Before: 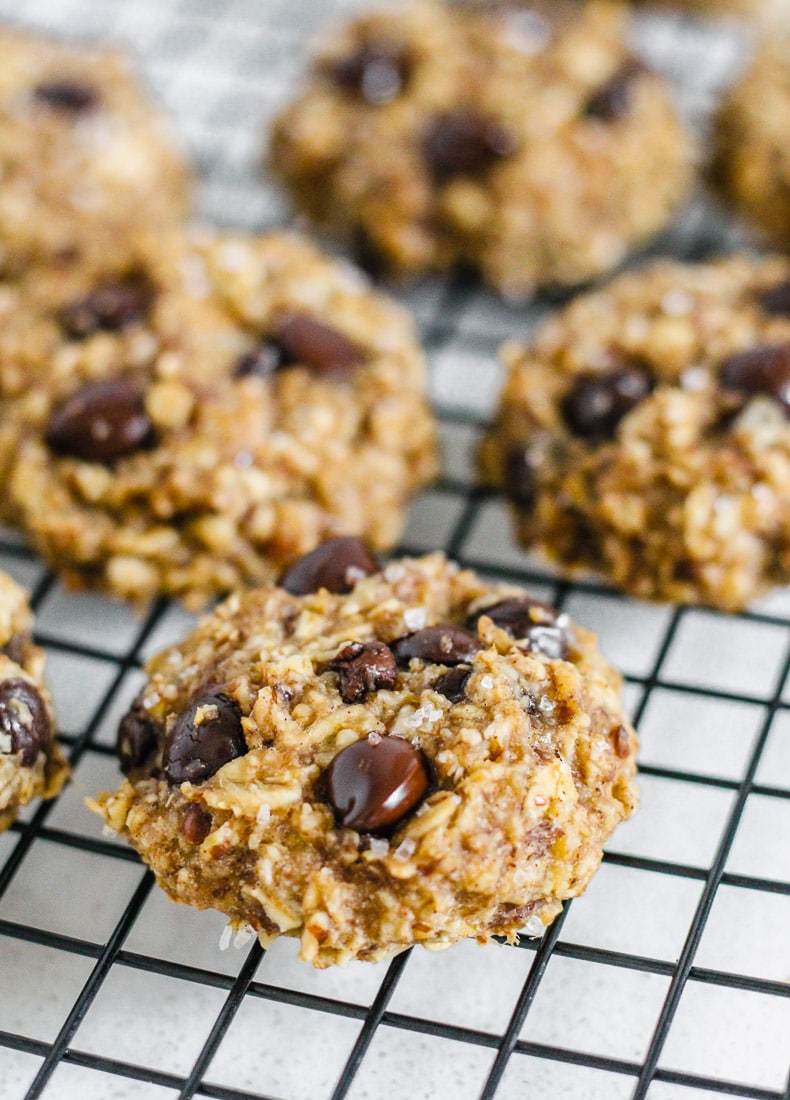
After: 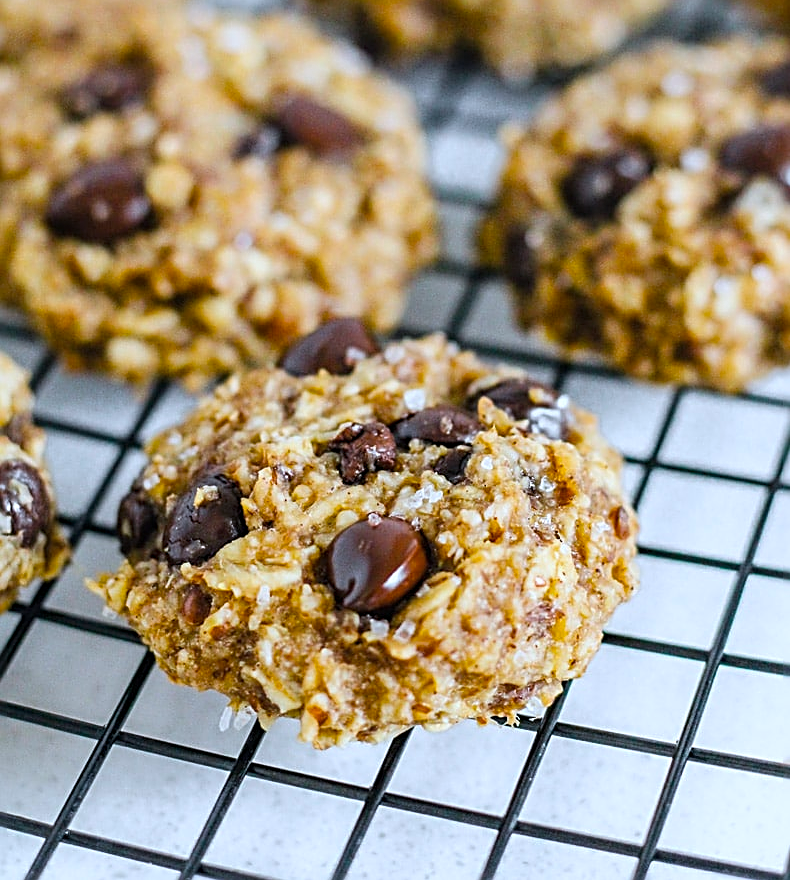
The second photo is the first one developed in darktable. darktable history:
contrast brightness saturation: saturation -0.1
crop and rotate: top 19.998%
color balance: output saturation 120%
color calibration: x 0.37, y 0.382, temperature 4313.32 K
white balance: emerald 1
sharpen: radius 2.531, amount 0.628
